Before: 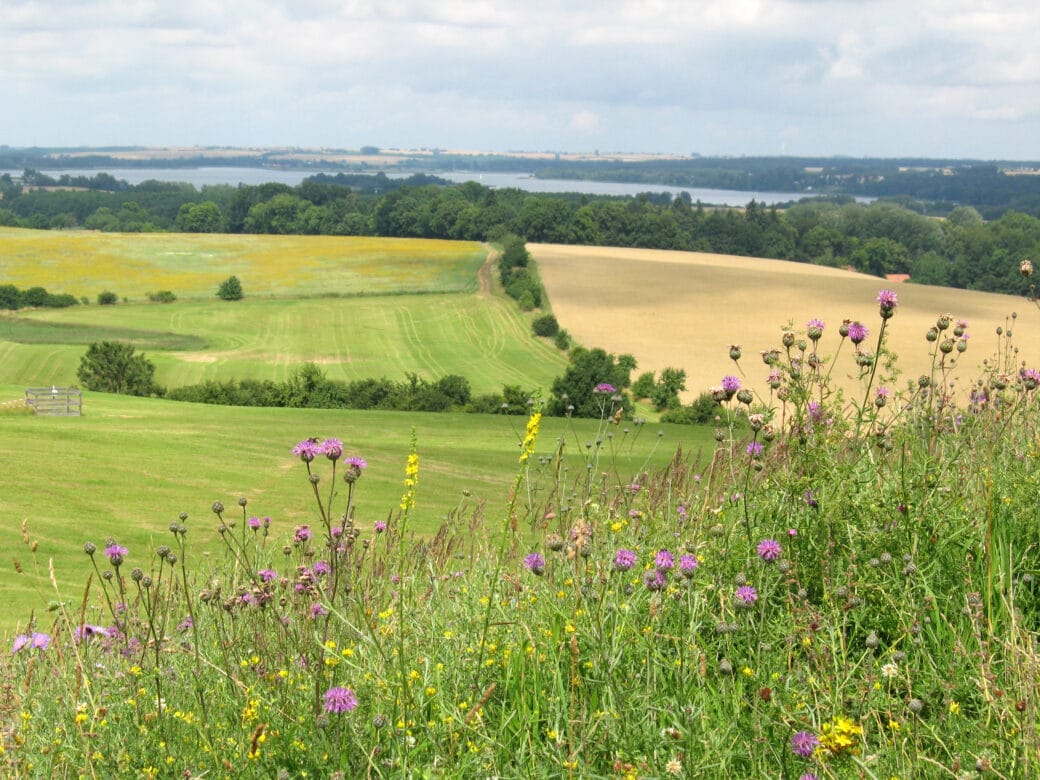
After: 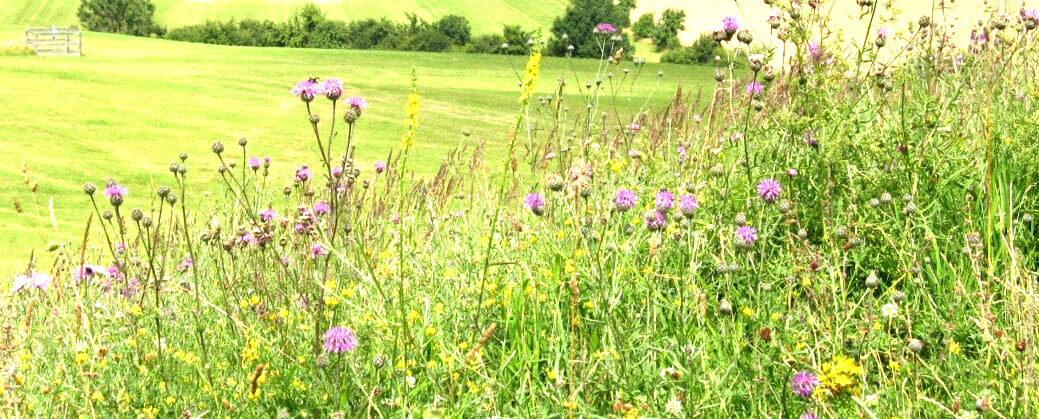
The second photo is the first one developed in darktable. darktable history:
contrast brightness saturation: brightness -0.086
crop and rotate: top 46.184%, right 0.03%
exposure: black level correction 0, exposure 1.104 EV, compensate exposure bias true, compensate highlight preservation false
